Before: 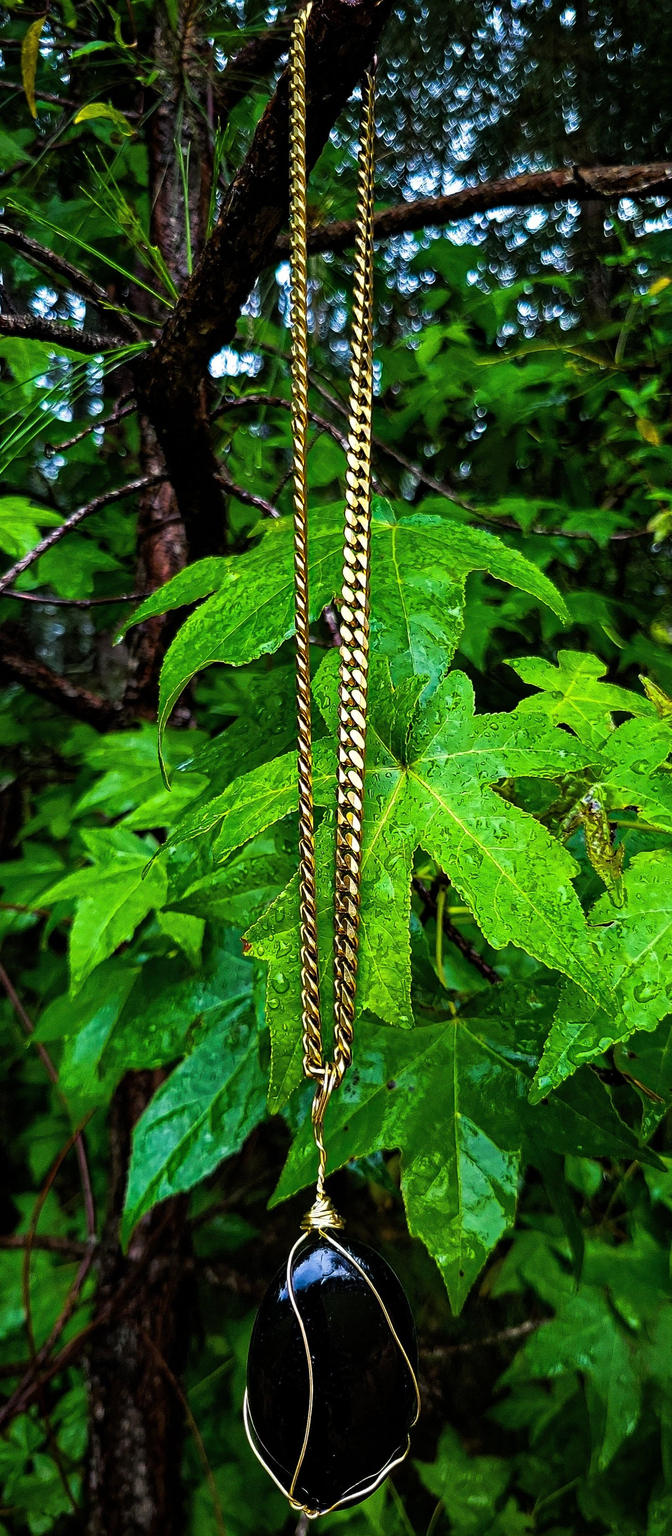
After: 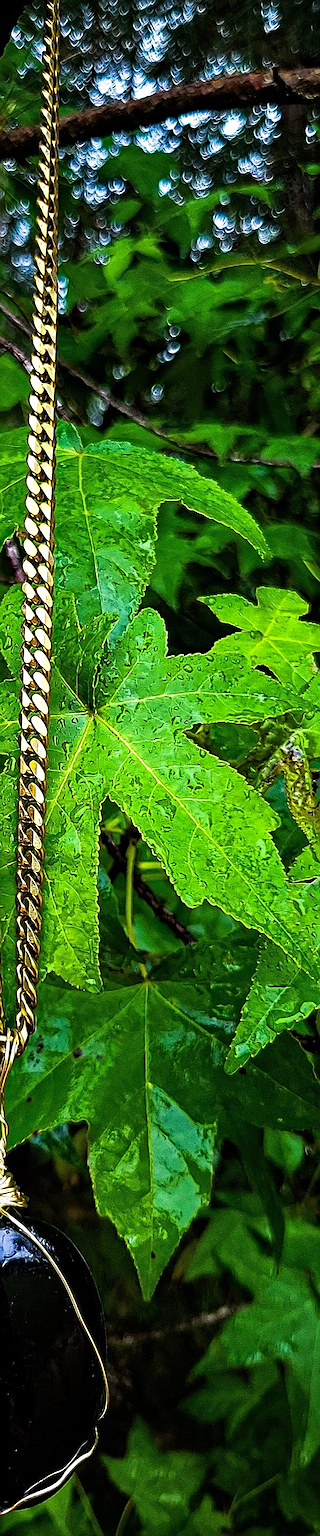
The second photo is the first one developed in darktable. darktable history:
haze removal: compatibility mode true, adaptive false
crop: left 47.525%, top 6.745%, right 7.983%
sharpen: on, module defaults
